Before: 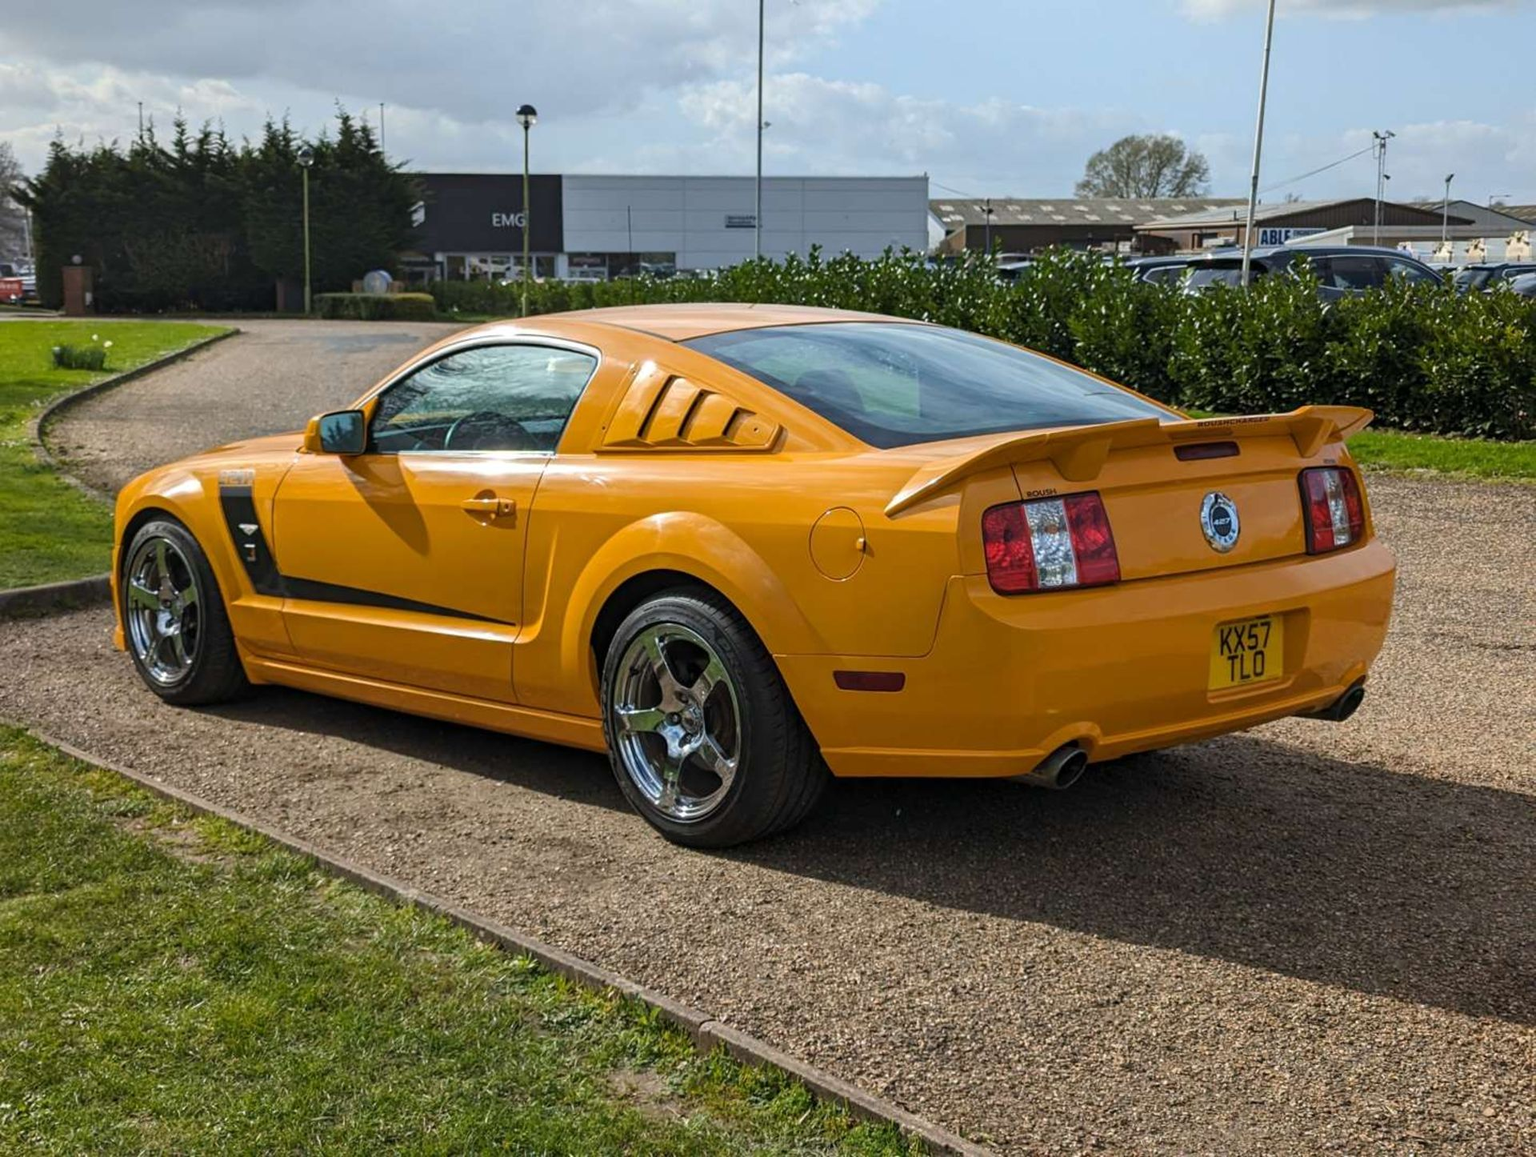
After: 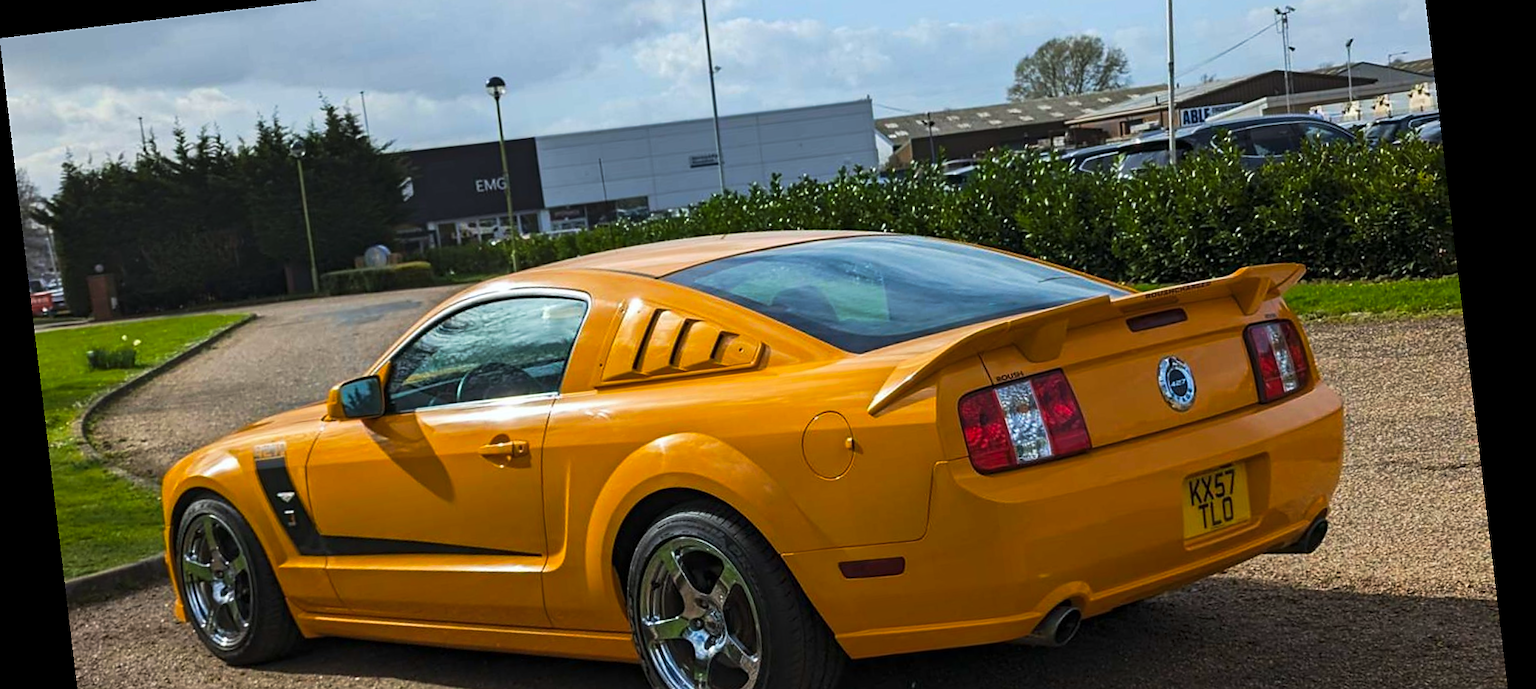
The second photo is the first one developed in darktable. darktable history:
color balance rgb: perceptual saturation grading › global saturation 10%, global vibrance 10%
sharpen: radius 1.559, amount 0.373, threshold 1.271
white balance: red 0.986, blue 1.01
crop and rotate: top 10.605%, bottom 33.274%
rotate and perspective: rotation -6.83°, automatic cropping off
tone curve: curves: ch0 [(0, 0) (0.003, 0.002) (0.011, 0.009) (0.025, 0.022) (0.044, 0.041) (0.069, 0.059) (0.1, 0.082) (0.136, 0.106) (0.177, 0.138) (0.224, 0.179) (0.277, 0.226) (0.335, 0.28) (0.399, 0.342) (0.468, 0.413) (0.543, 0.493) (0.623, 0.591) (0.709, 0.699) (0.801, 0.804) (0.898, 0.899) (1, 1)], preserve colors none
